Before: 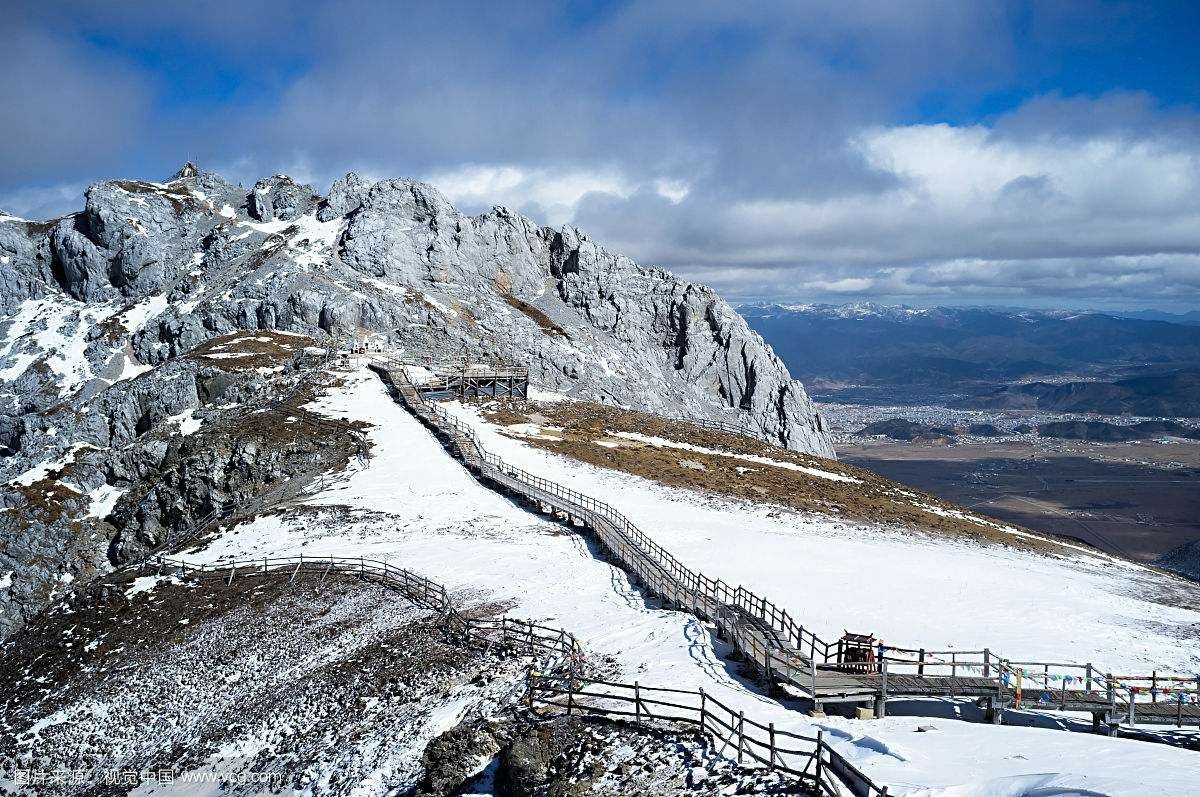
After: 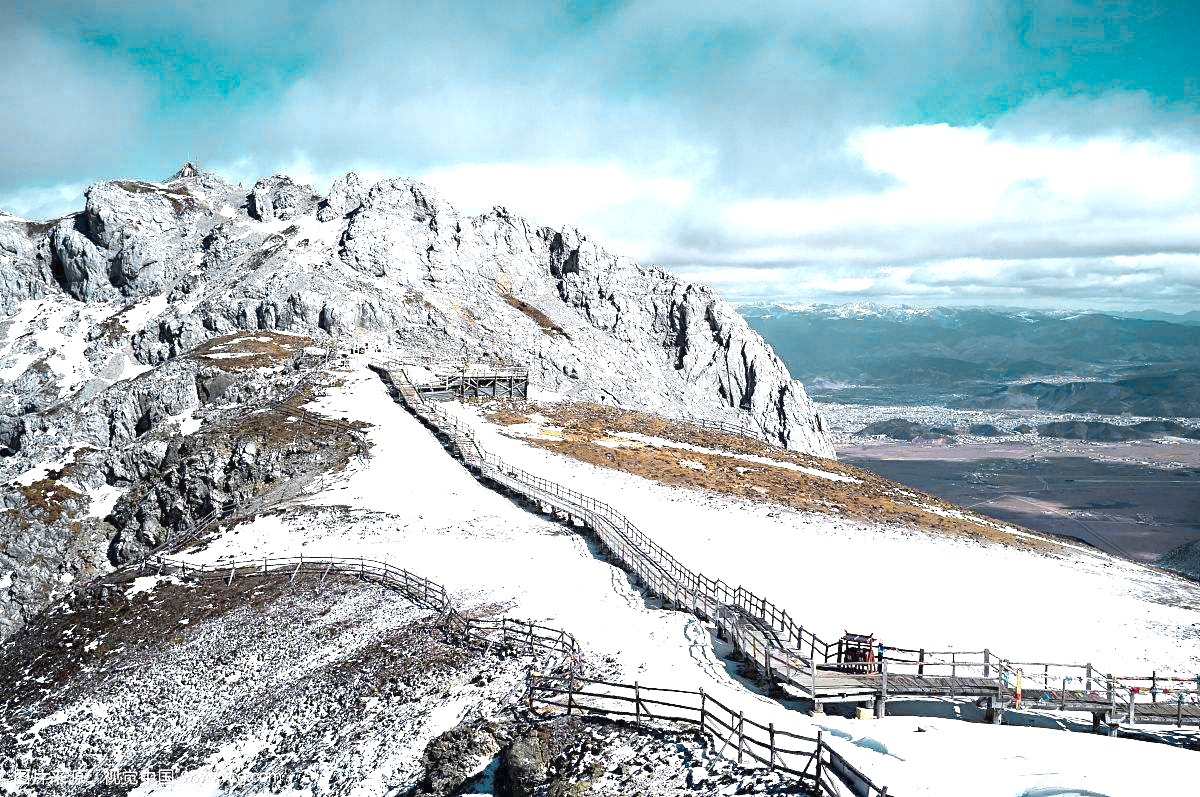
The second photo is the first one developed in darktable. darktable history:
color zones: curves: ch0 [(0.257, 0.558) (0.75, 0.565)]; ch1 [(0.004, 0.857) (0.14, 0.416) (0.257, 0.695) (0.442, 0.032) (0.736, 0.266) (0.891, 0.741)]; ch2 [(0, 0.623) (0.112, 0.436) (0.271, 0.474) (0.516, 0.64) (0.743, 0.286)]
exposure: black level correction 0, exposure 1.106 EV, compensate exposure bias true, compensate highlight preservation false
